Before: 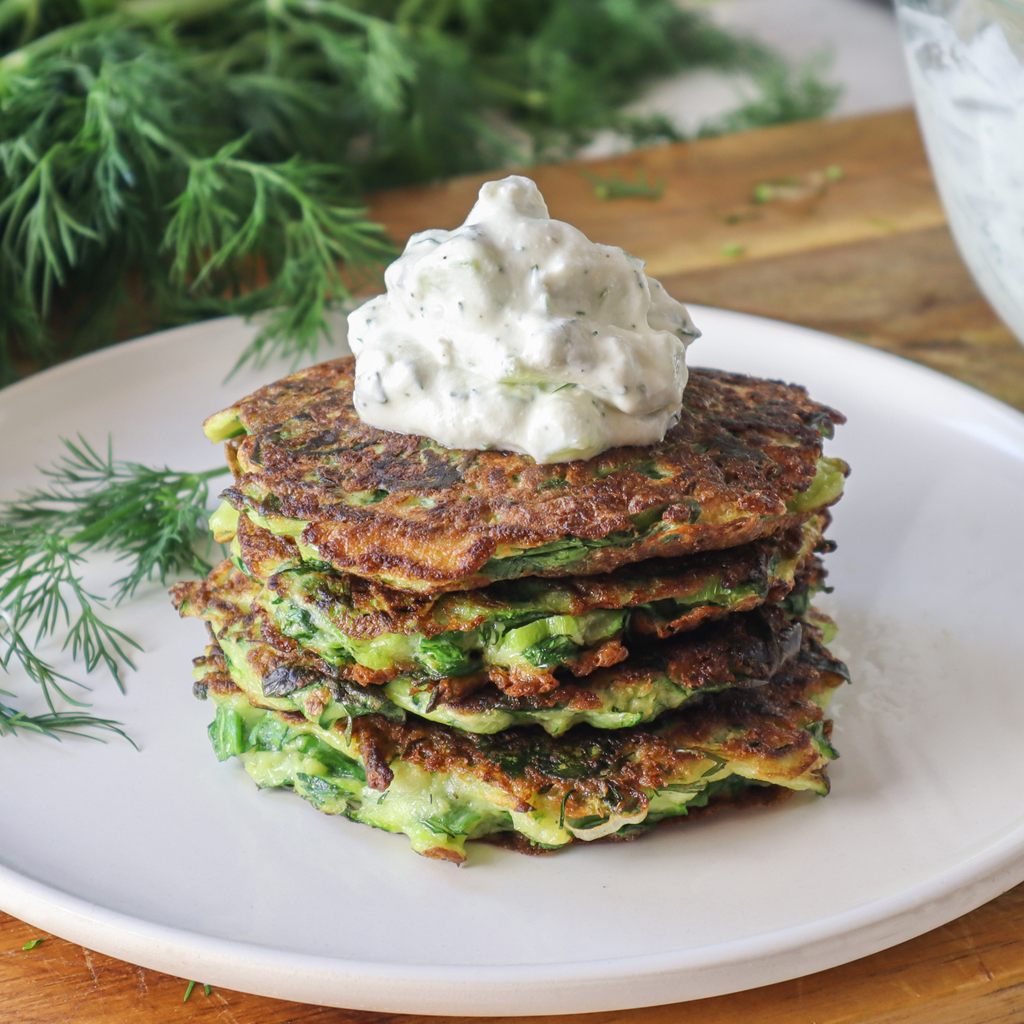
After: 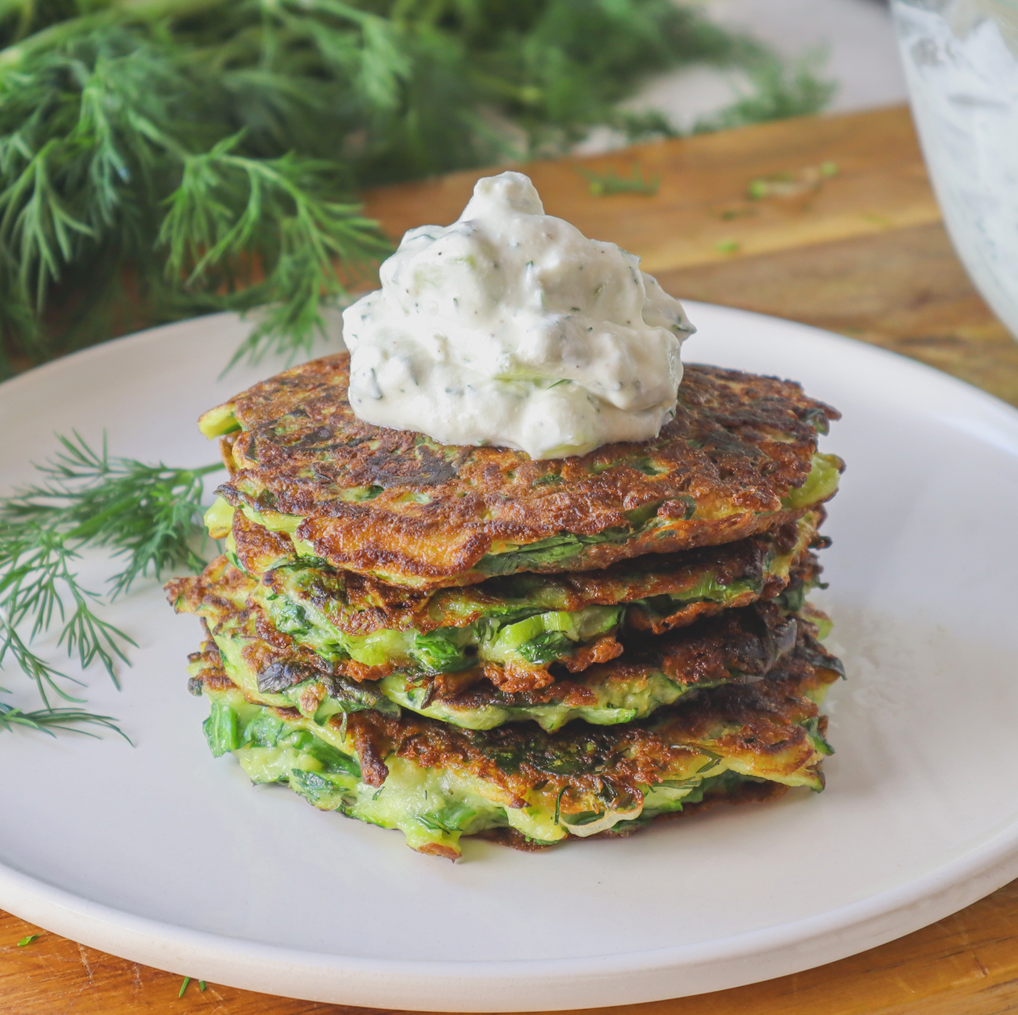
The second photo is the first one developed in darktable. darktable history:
crop and rotate: left 0.522%, top 0.403%, bottom 0.413%
contrast brightness saturation: contrast -0.133, brightness 0.052, saturation -0.12
color balance rgb: shadows lift › chroma 2.004%, shadows lift › hue 52.35°, perceptual saturation grading › global saturation 16.782%, global vibrance 12.233%
